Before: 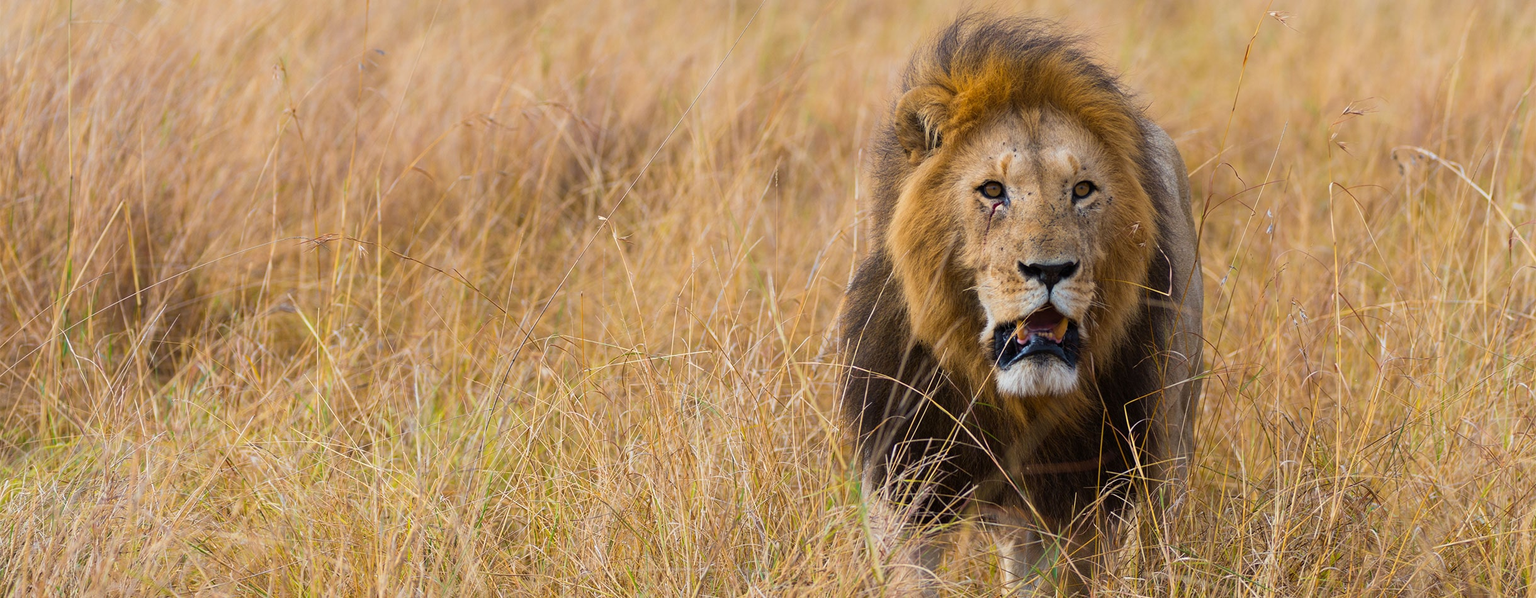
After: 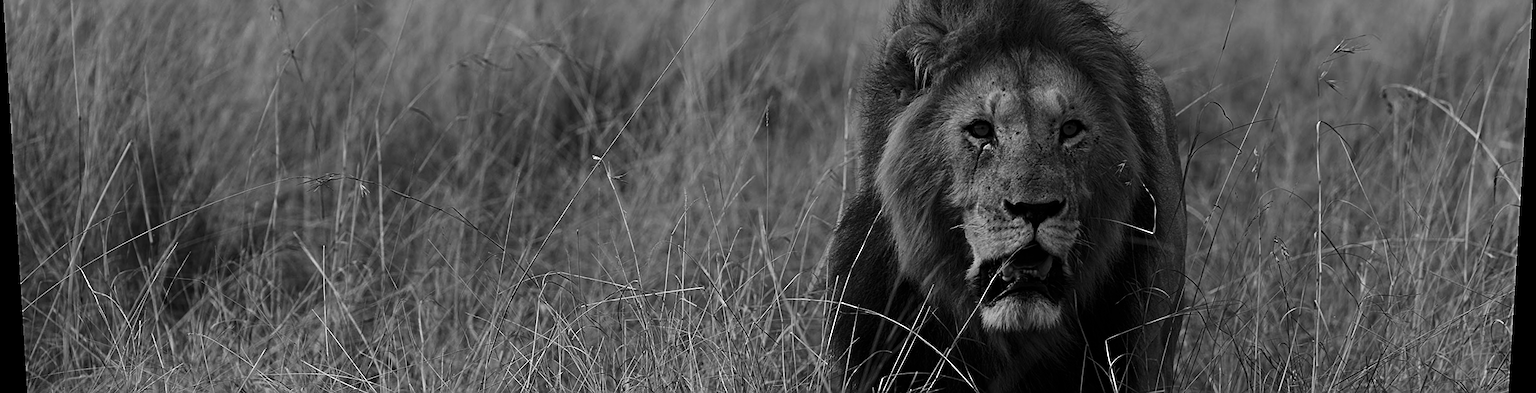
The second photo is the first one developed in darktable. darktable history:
crop: top 11.166%, bottom 22.168%
color zones: curves: ch0 [(0, 0.65) (0.096, 0.644) (0.221, 0.539) (0.429, 0.5) (0.571, 0.5) (0.714, 0.5) (0.857, 0.5) (1, 0.65)]; ch1 [(0, 0.5) (0.143, 0.5) (0.257, -0.002) (0.429, 0.04) (0.571, -0.001) (0.714, -0.015) (0.857, 0.024) (1, 0.5)]
sharpen: on, module defaults
contrast brightness saturation: contrast -0.03, brightness -0.59, saturation -1
rotate and perspective: lens shift (vertical) 0.048, lens shift (horizontal) -0.024, automatic cropping off
